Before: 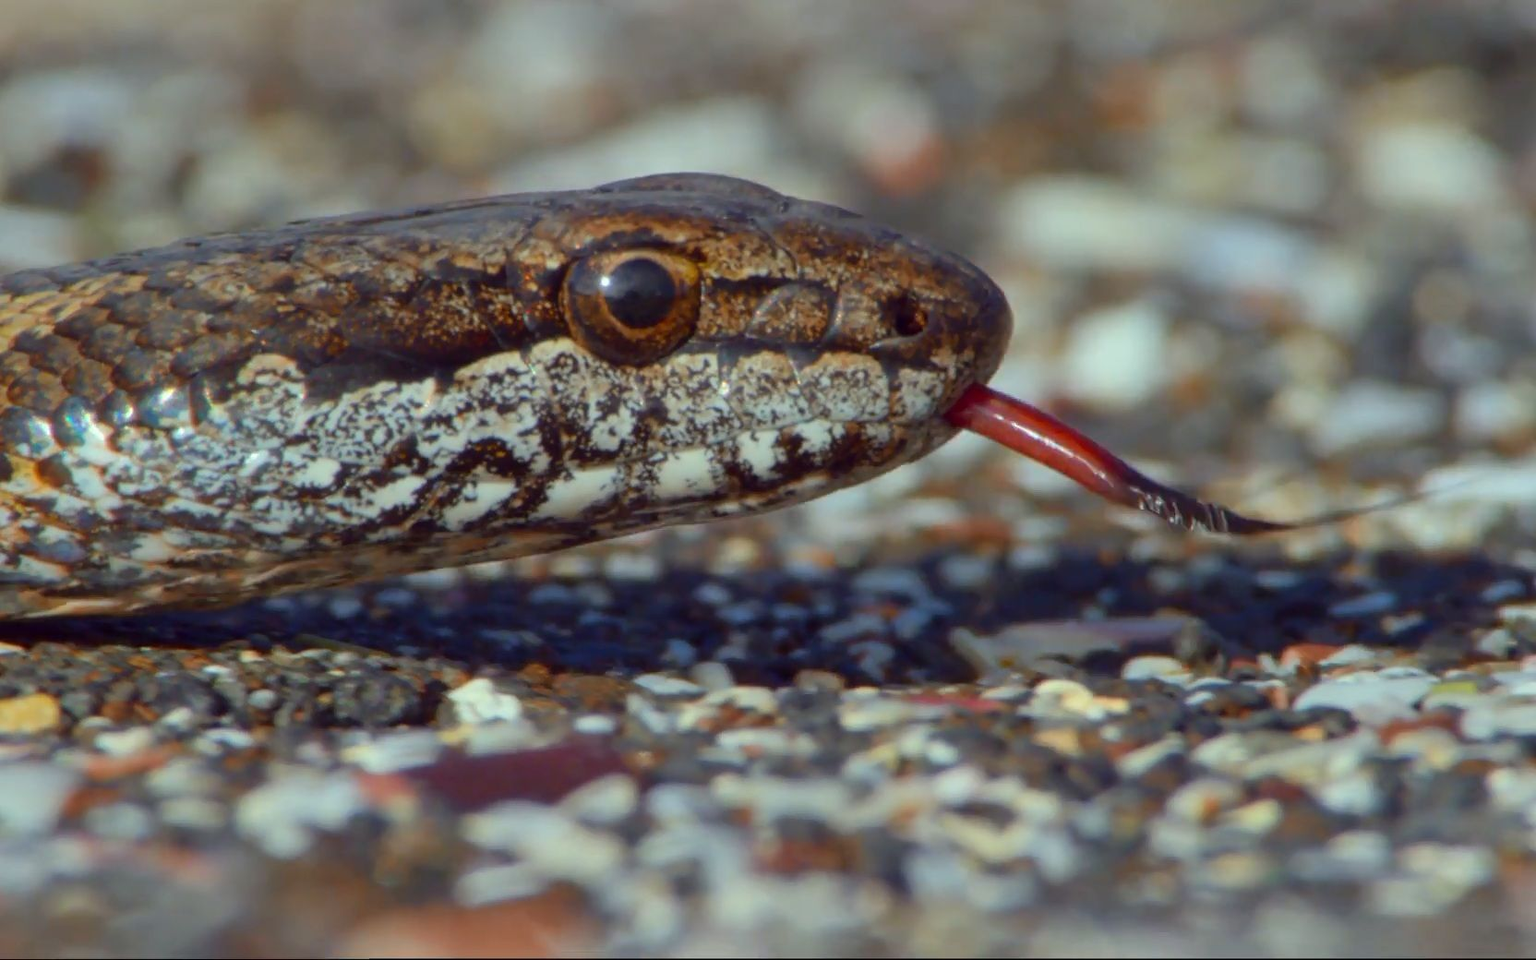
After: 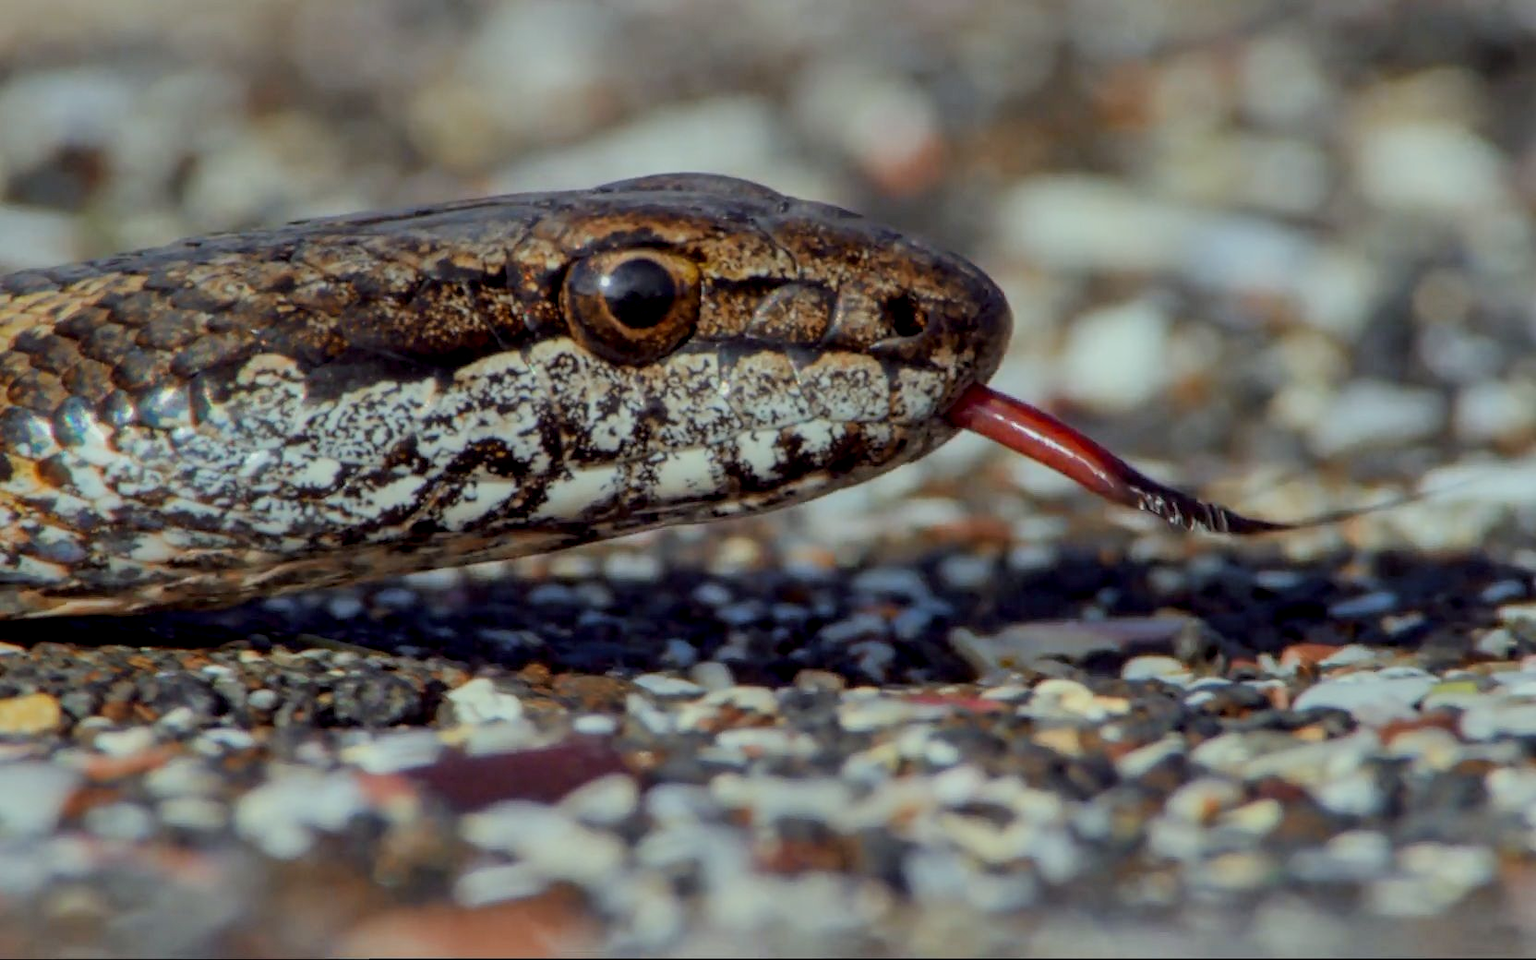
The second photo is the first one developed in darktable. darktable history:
local contrast: detail 130%
filmic rgb: black relative exposure -7.65 EV, white relative exposure 4.56 EV, hardness 3.61
